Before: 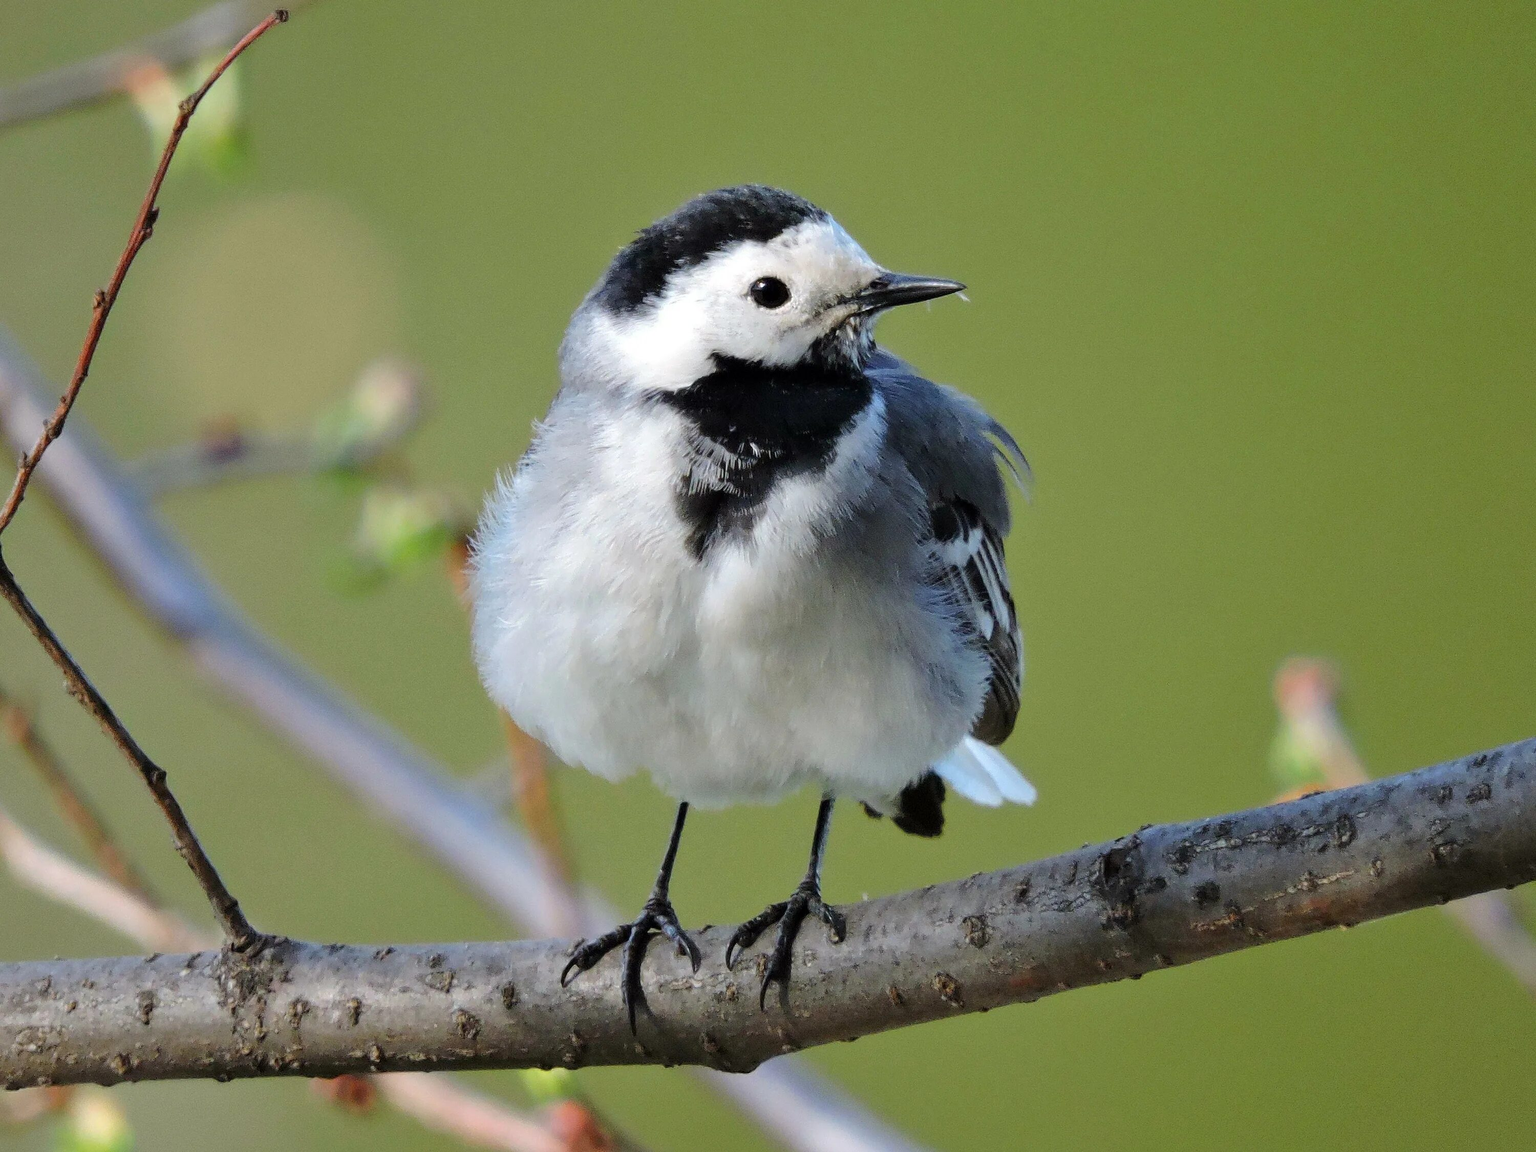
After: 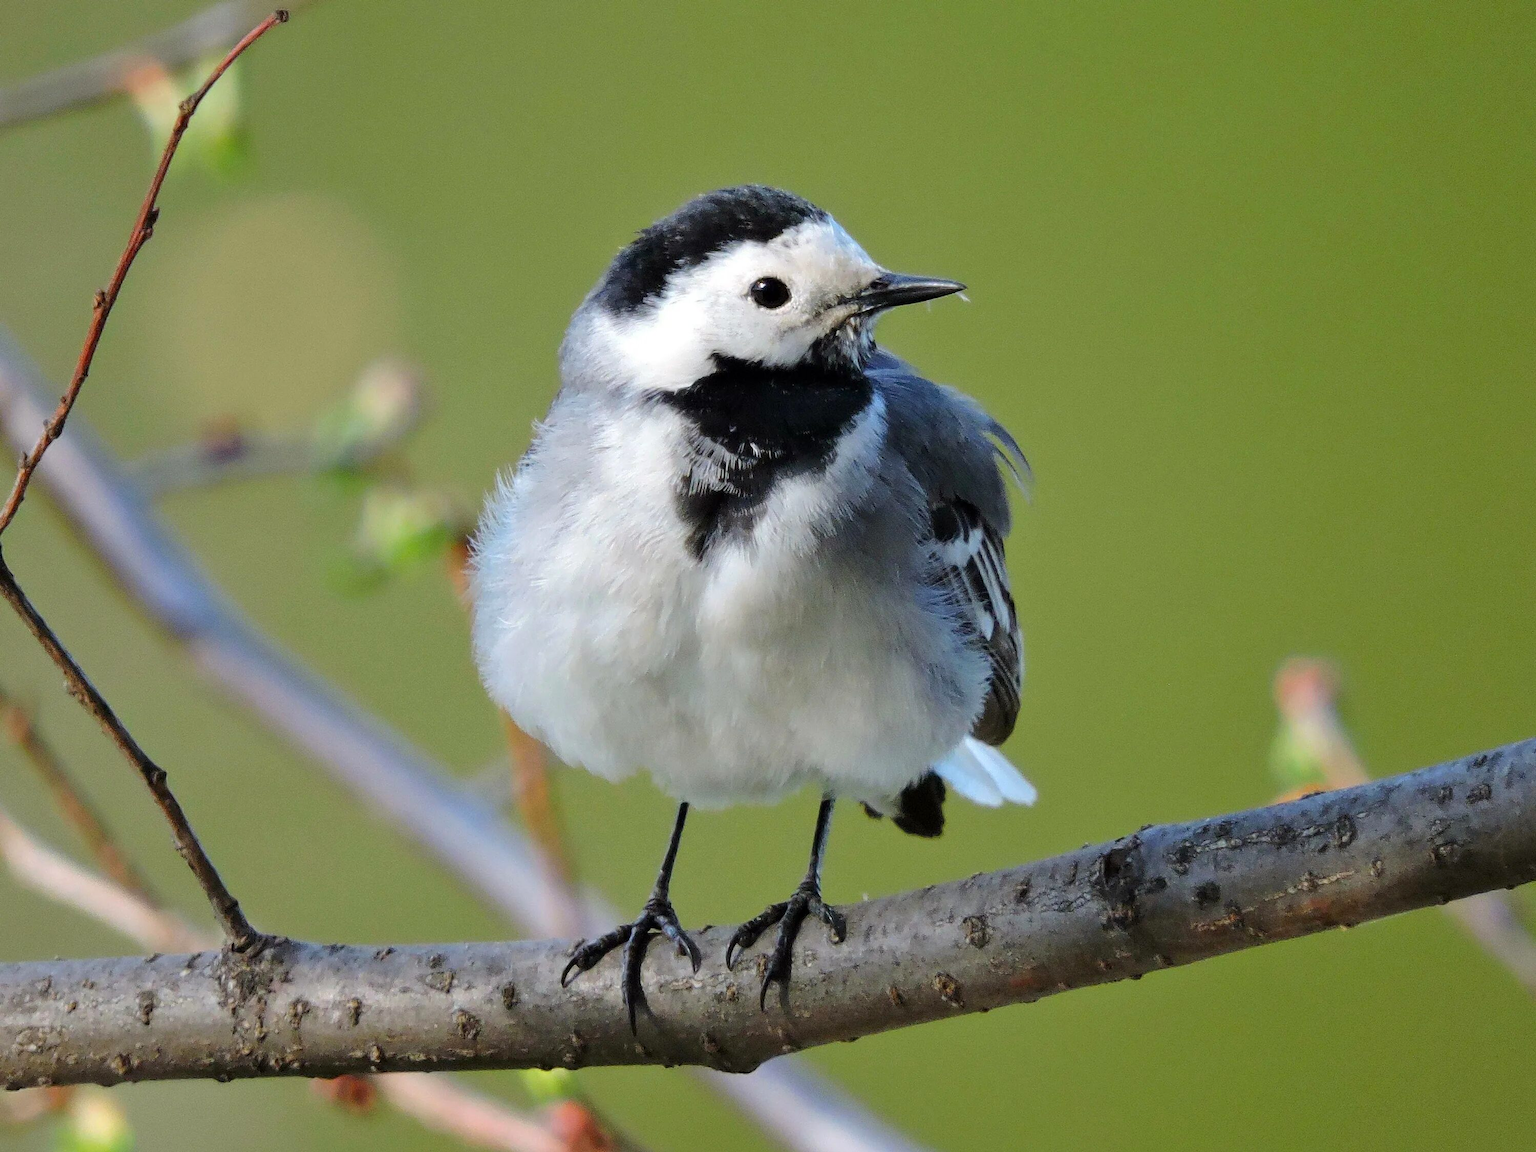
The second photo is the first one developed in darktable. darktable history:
color correction: highlights b* 0.011, saturation 1.11
